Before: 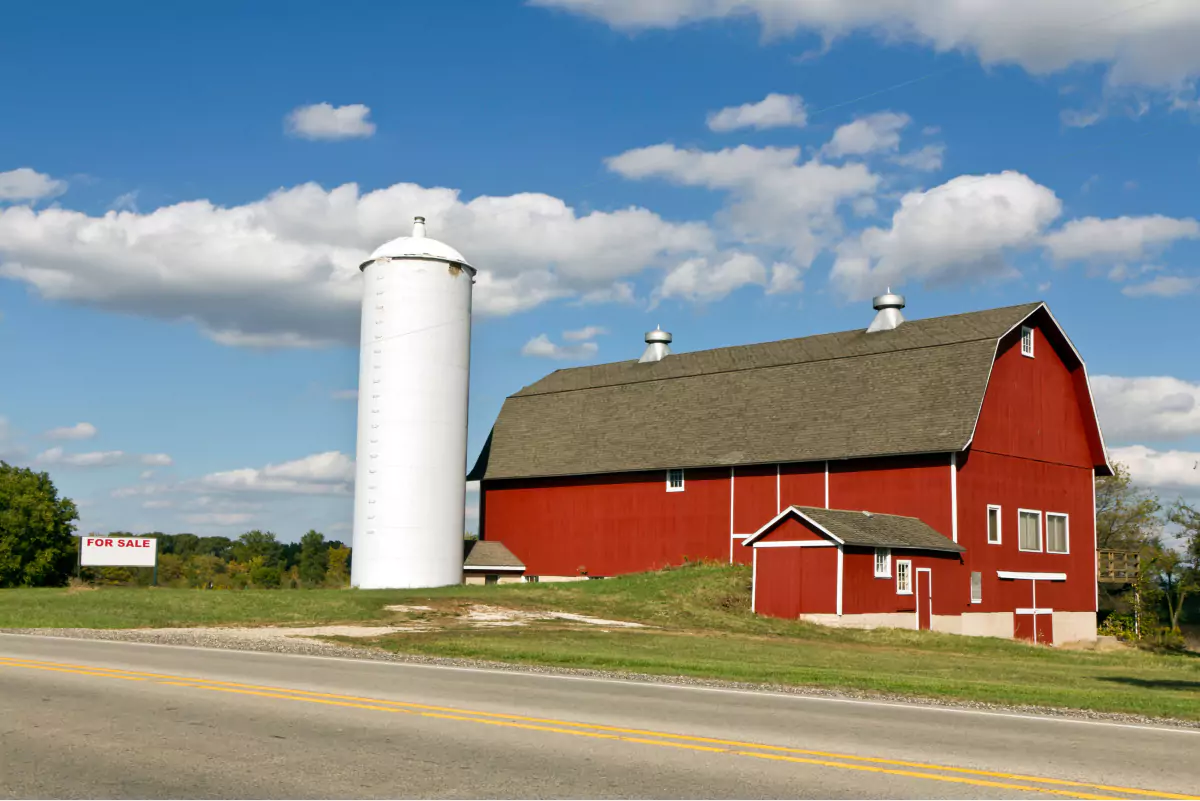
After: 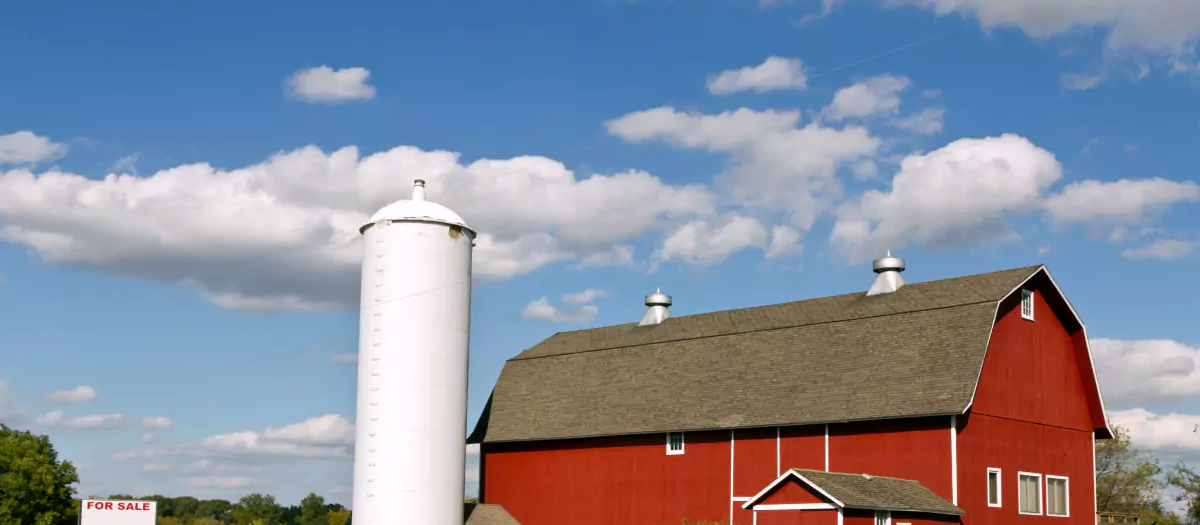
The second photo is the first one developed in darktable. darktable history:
crop and rotate: top 4.848%, bottom 29.503%
color correction: highlights a* 3.12, highlights b* -1.55, shadows a* -0.101, shadows b* 2.52, saturation 0.98
